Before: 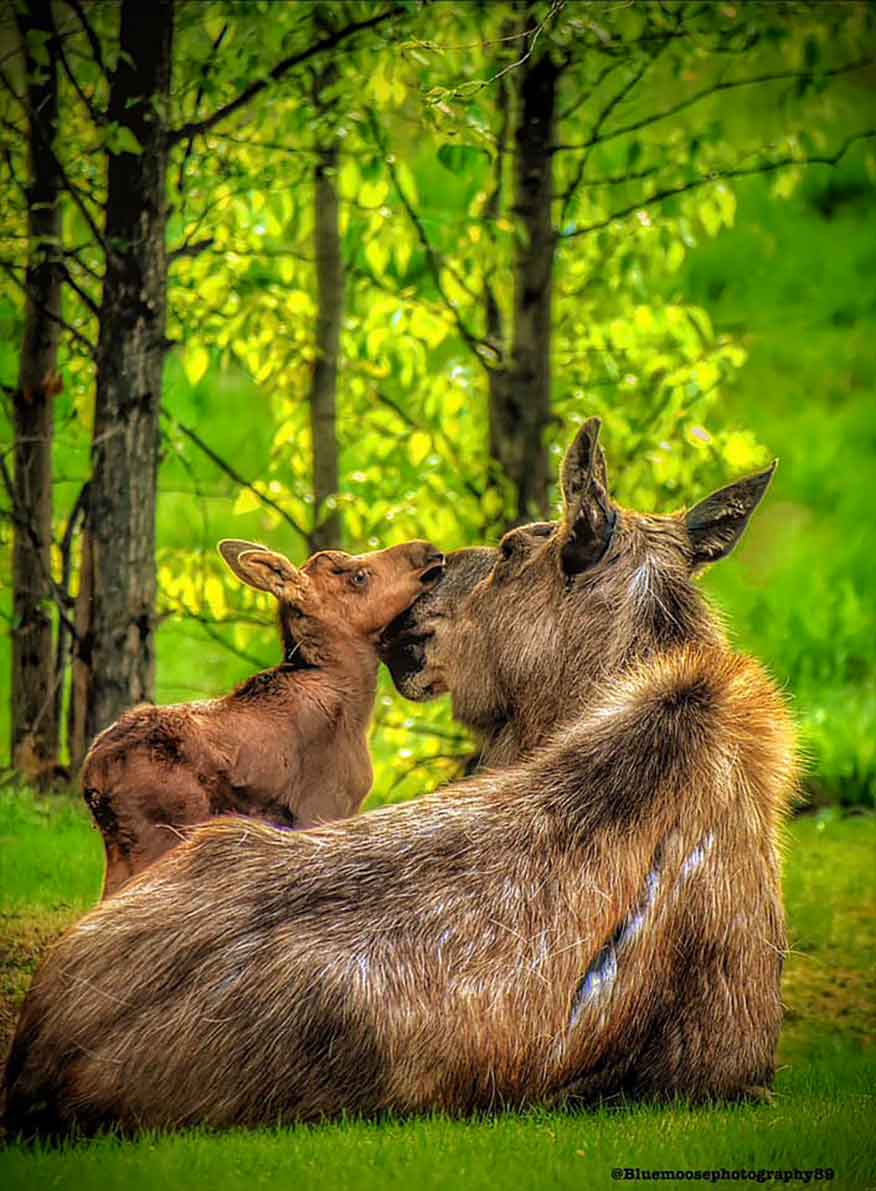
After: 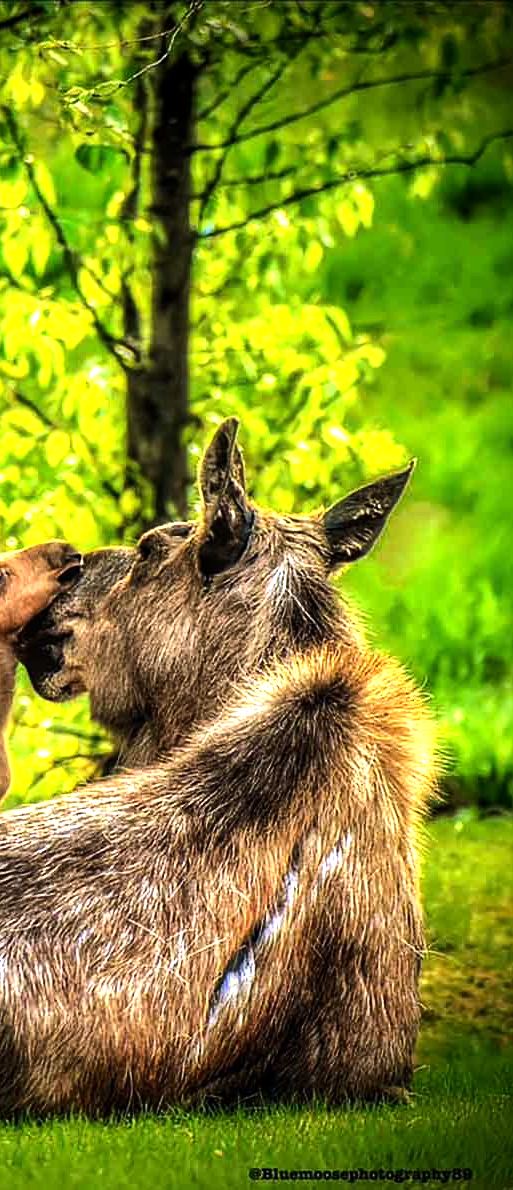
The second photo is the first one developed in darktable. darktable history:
crop: left 41.402%
tone equalizer: -8 EV -1.08 EV, -7 EV -1.01 EV, -6 EV -0.867 EV, -5 EV -0.578 EV, -3 EV 0.578 EV, -2 EV 0.867 EV, -1 EV 1.01 EV, +0 EV 1.08 EV, edges refinement/feathering 500, mask exposure compensation -1.57 EV, preserve details no
